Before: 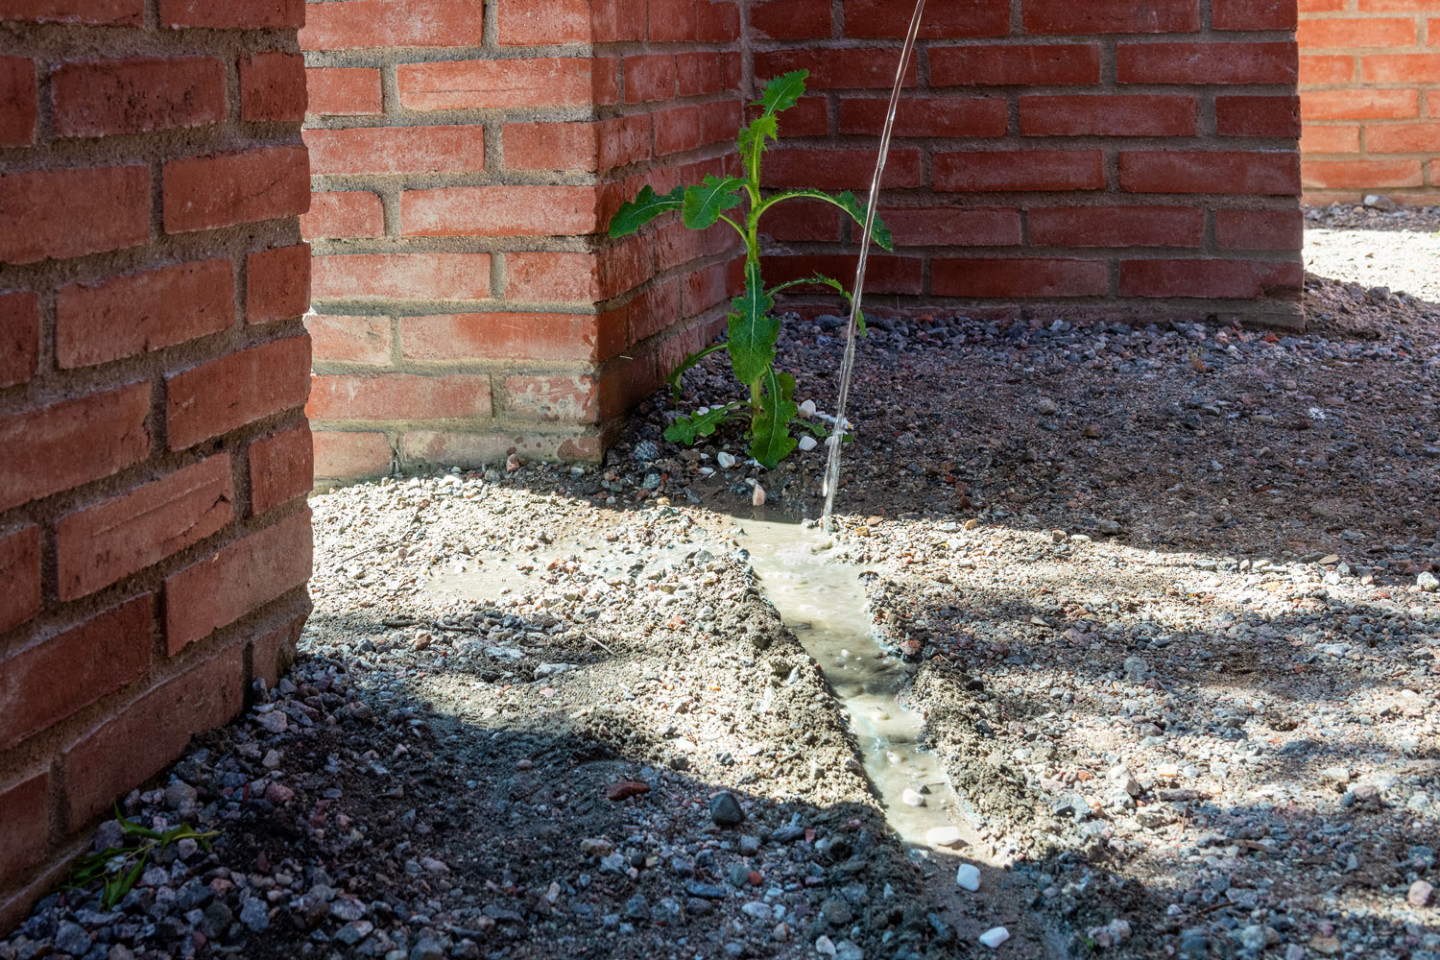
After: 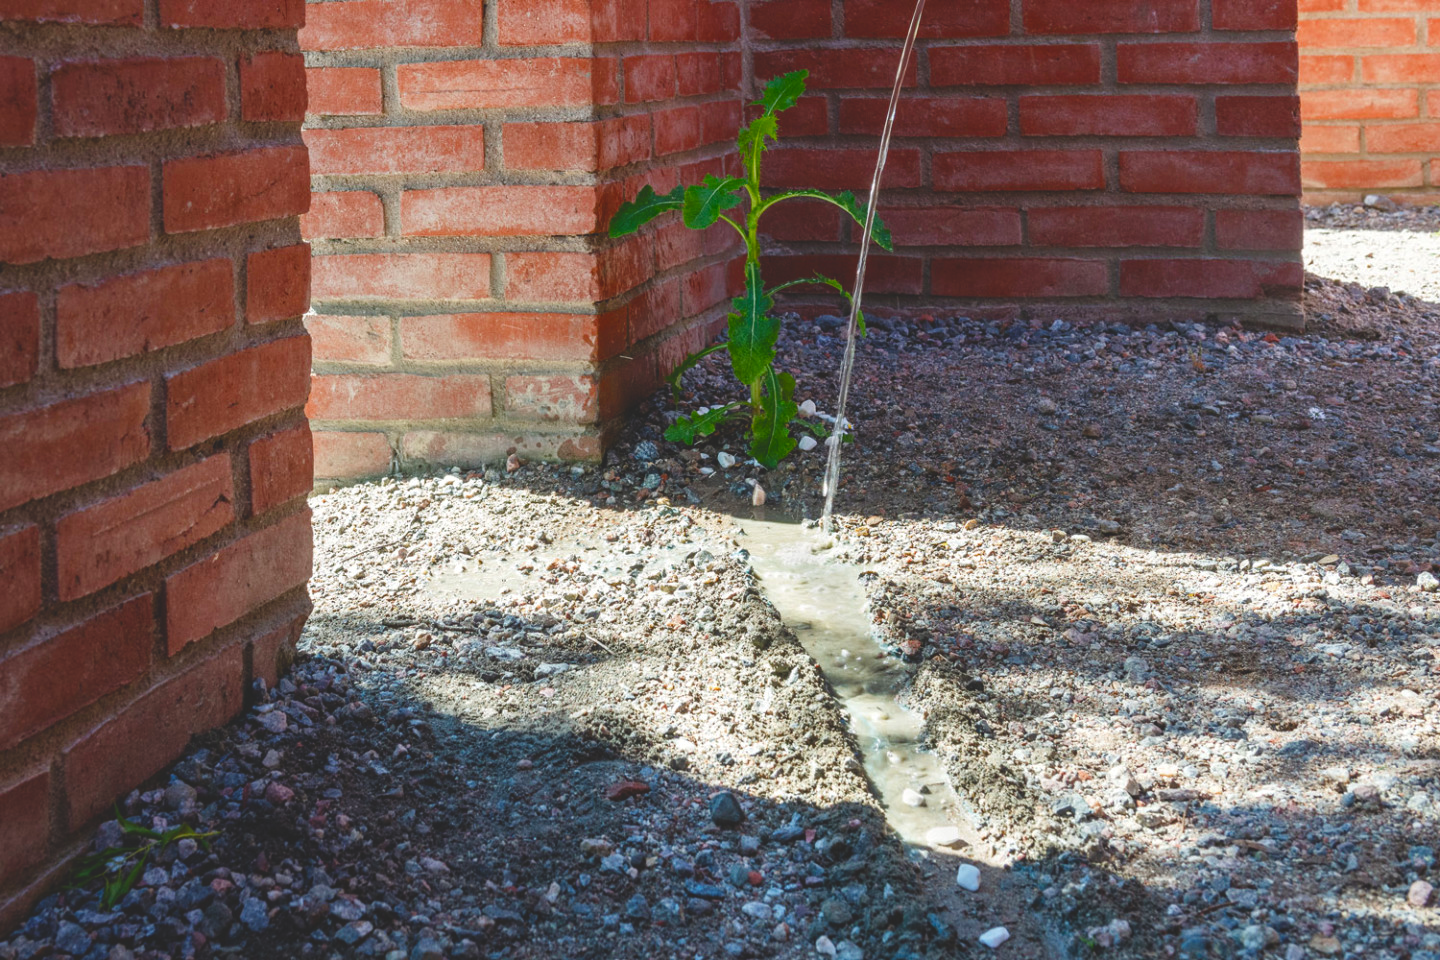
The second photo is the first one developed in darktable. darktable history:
color balance rgb: global offset › luminance 1.984%, perceptual saturation grading › global saturation 20%, perceptual saturation grading › highlights -24.994%, perceptual saturation grading › shadows 49.563%
